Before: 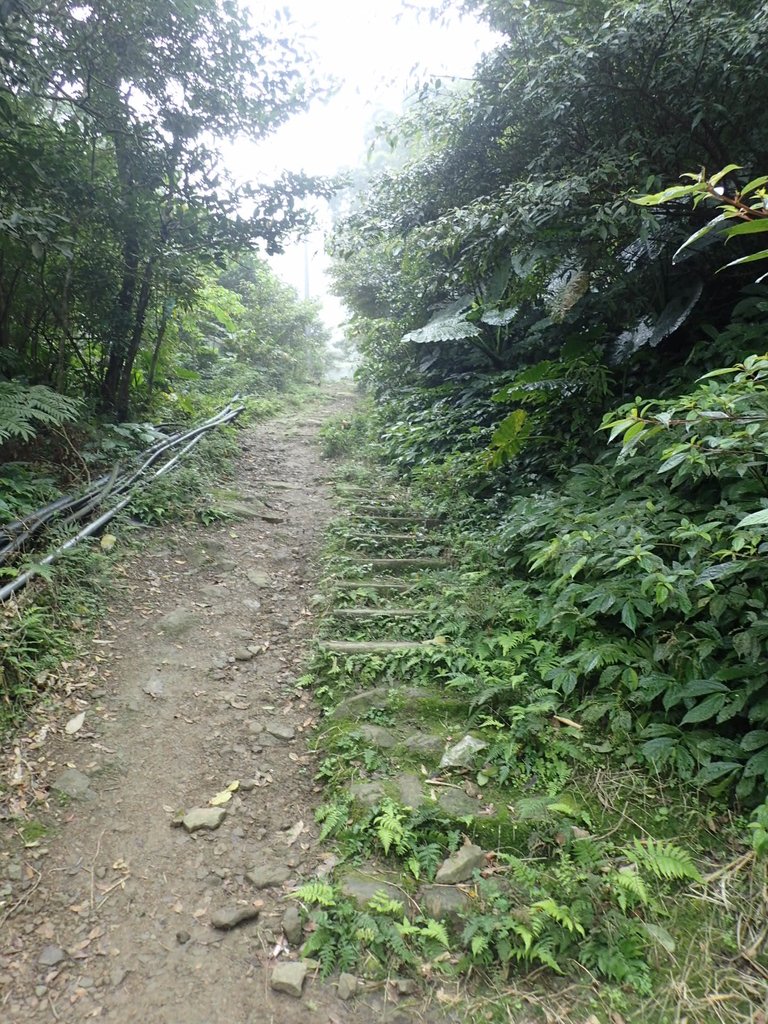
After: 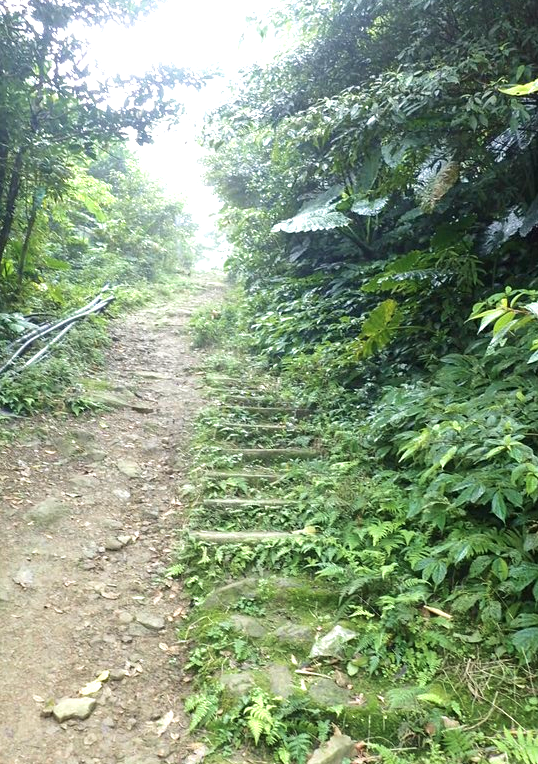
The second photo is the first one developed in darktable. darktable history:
velvia: on, module defaults
exposure: black level correction 0, exposure 0.683 EV, compensate exposure bias true, compensate highlight preservation false
crop and rotate: left 16.942%, top 10.786%, right 12.971%, bottom 14.579%
